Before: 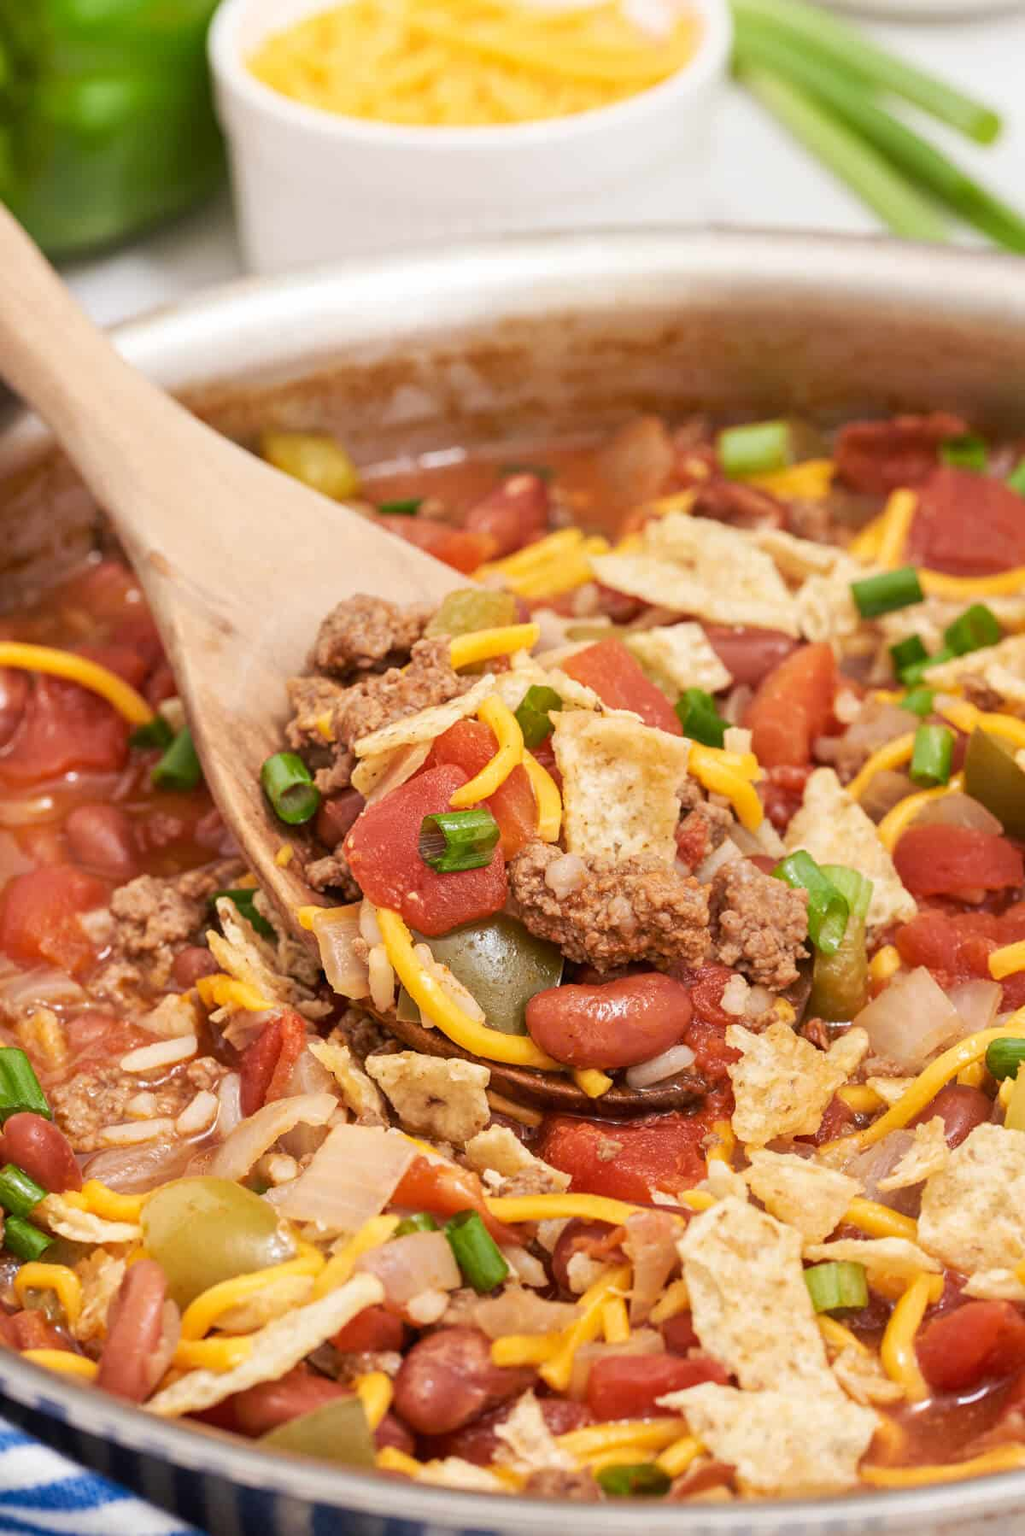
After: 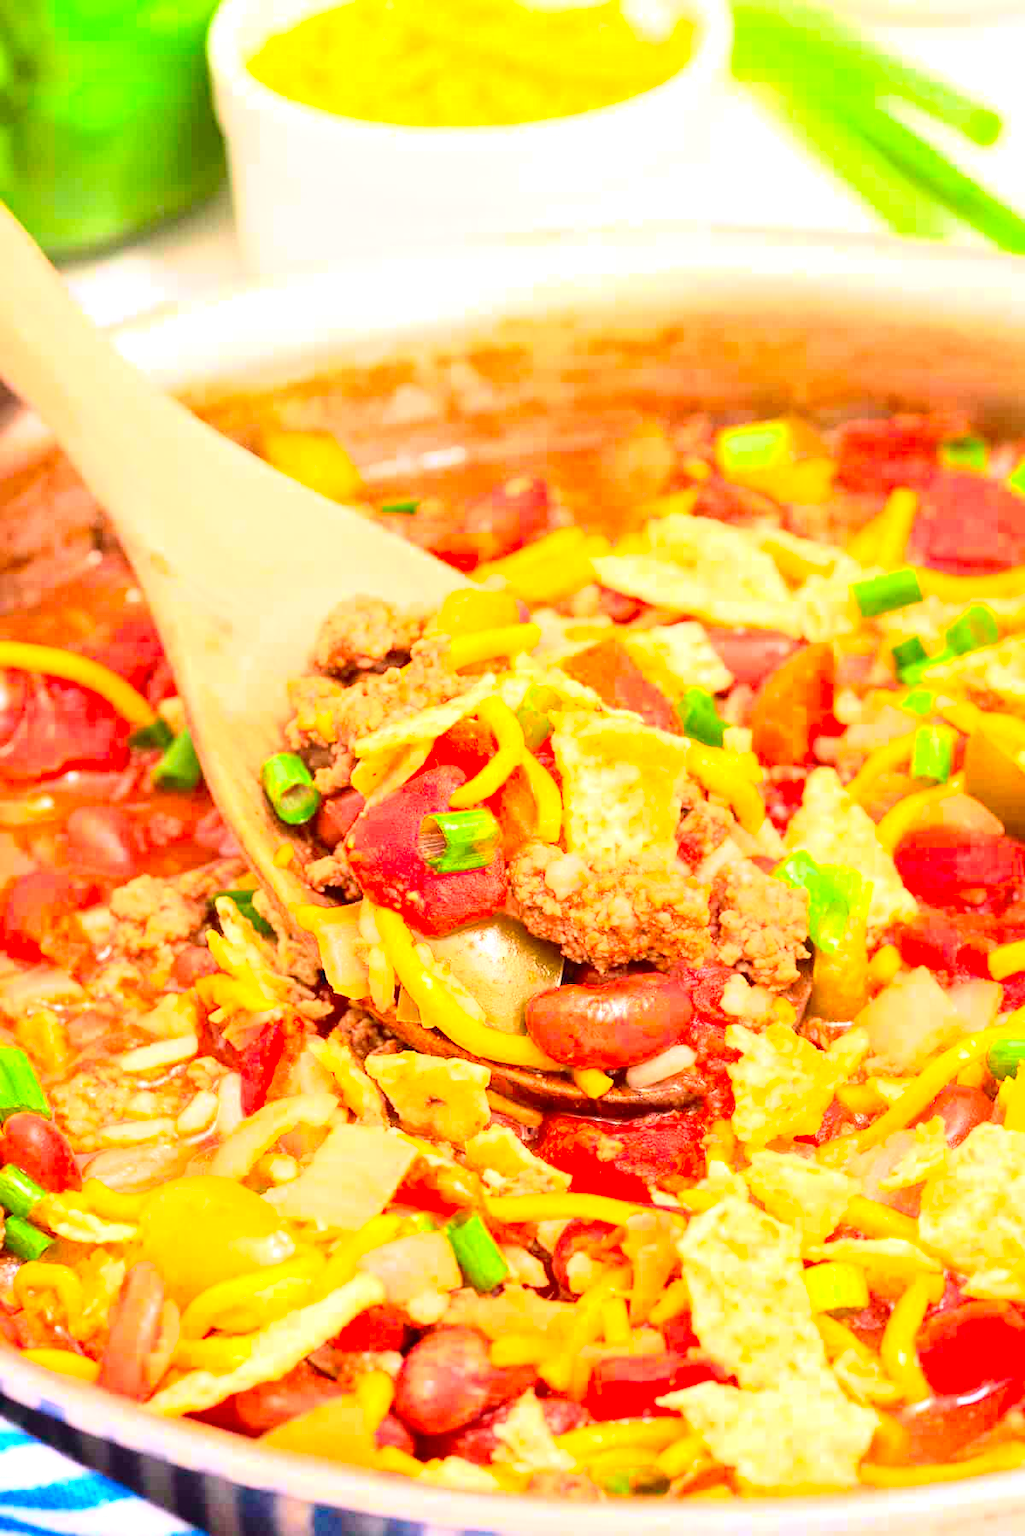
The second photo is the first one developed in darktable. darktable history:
exposure: black level correction 0, exposure 0.954 EV, compensate highlight preservation false
tone curve: curves: ch0 [(0, 0.023) (0.087, 0.065) (0.184, 0.168) (0.45, 0.54) (0.57, 0.683) (0.722, 0.825) (0.877, 0.948) (1, 1)]; ch1 [(0, 0) (0.388, 0.369) (0.44, 0.44) (0.489, 0.481) (0.534, 0.561) (0.657, 0.659) (1, 1)]; ch2 [(0, 0) (0.353, 0.317) (0.408, 0.427) (0.472, 0.46) (0.5, 0.496) (0.537, 0.534) (0.576, 0.592) (0.625, 0.631) (1, 1)], color space Lab, independent channels, preserve colors none
contrast brightness saturation: contrast 0.198, brightness 0.201, saturation 0.815
